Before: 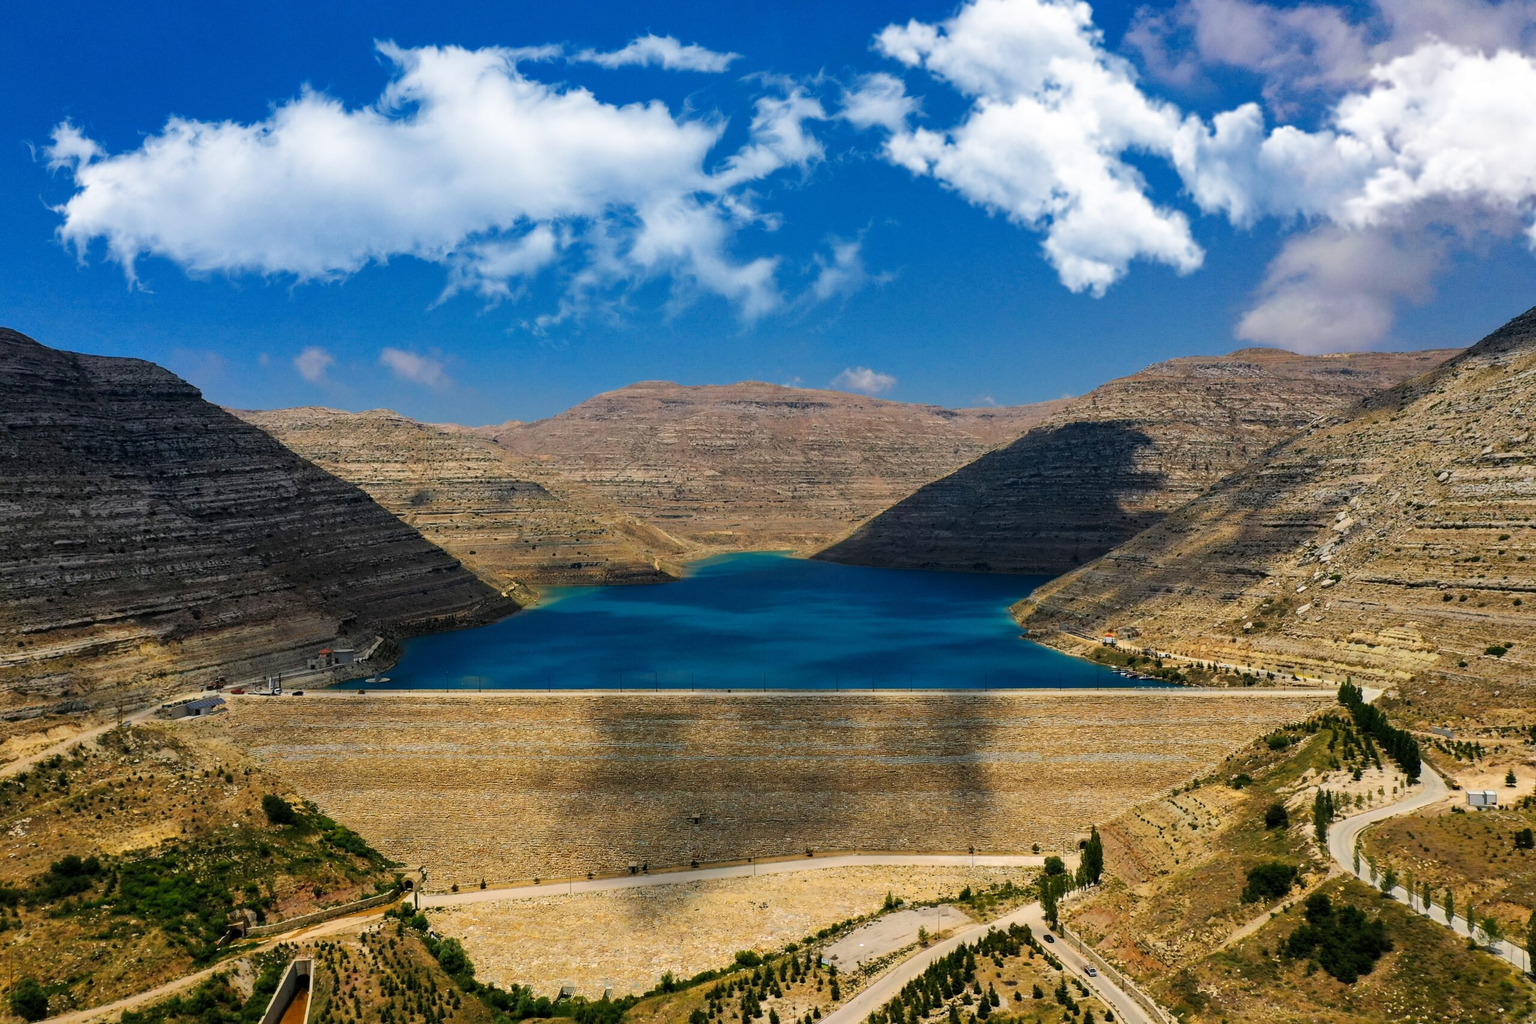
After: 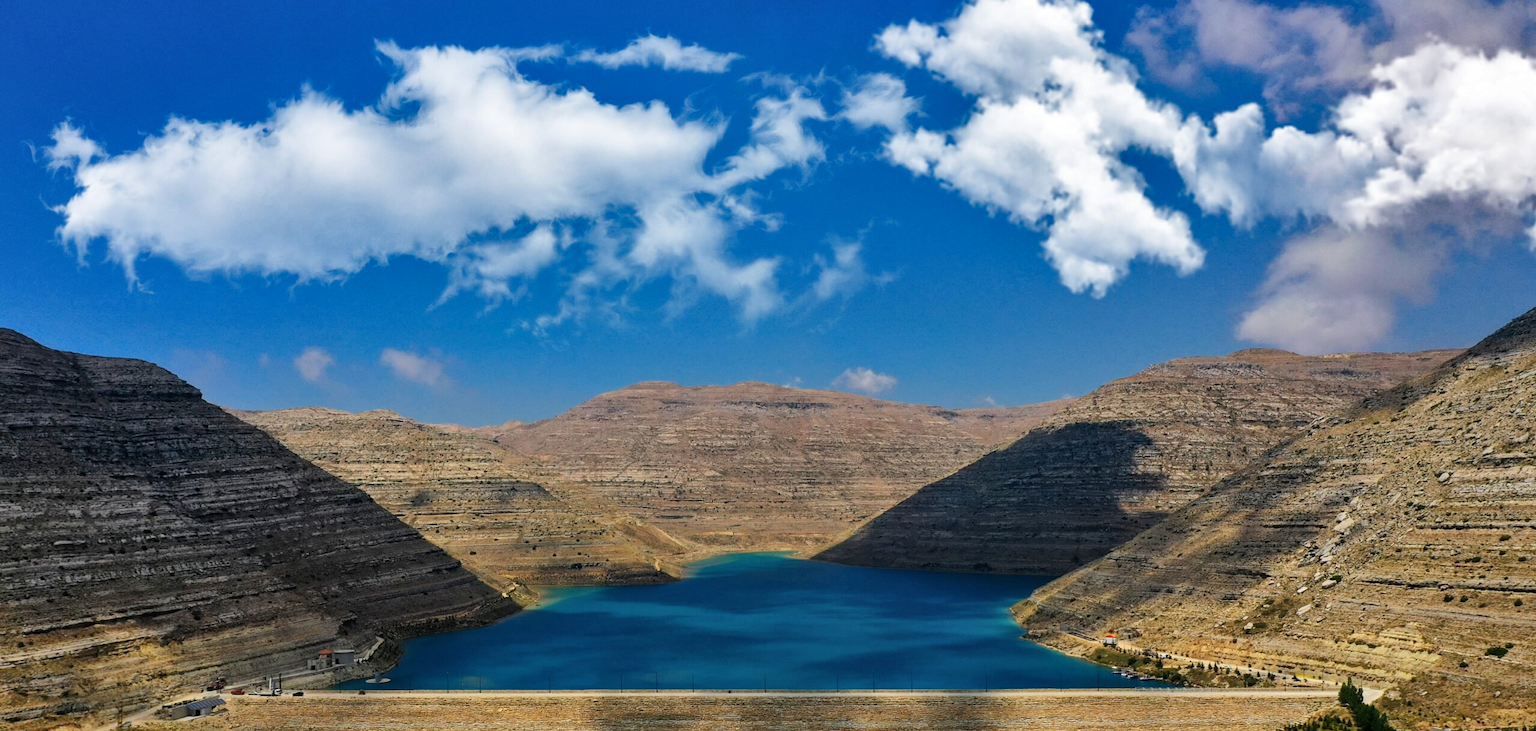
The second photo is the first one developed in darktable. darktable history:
crop: bottom 28.576%
shadows and highlights: radius 118.69, shadows 42.21, highlights -61.56, soften with gaussian
